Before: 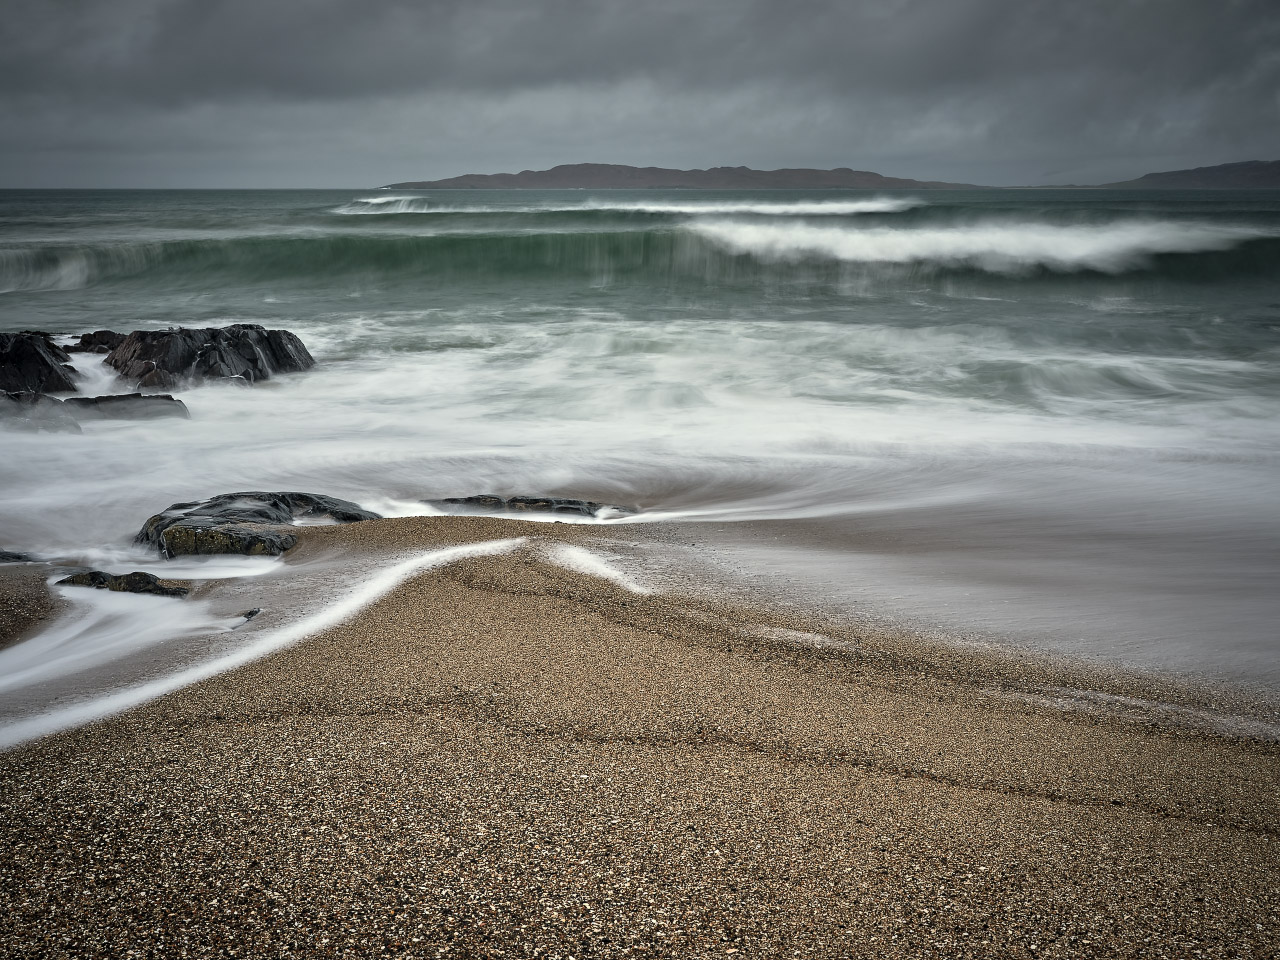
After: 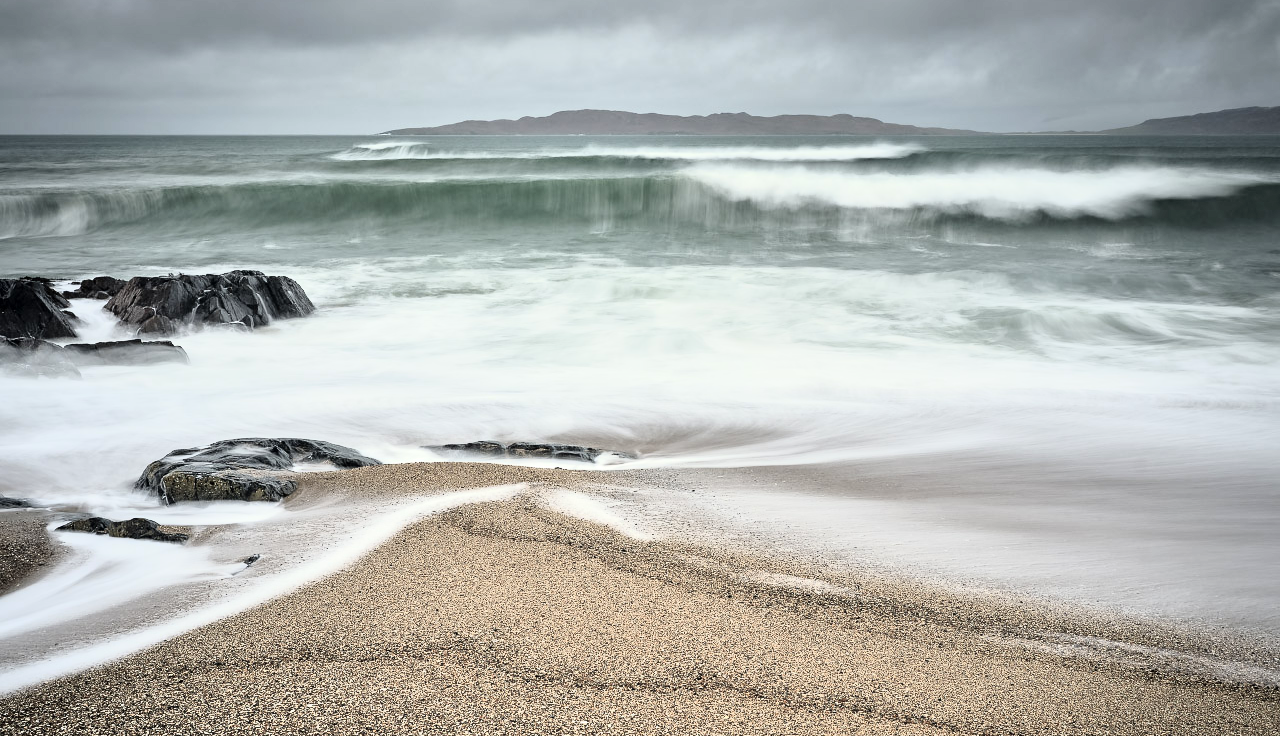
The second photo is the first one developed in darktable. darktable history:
tone curve: curves: ch0 [(0, 0) (0.003, 0.003) (0.011, 0.012) (0.025, 0.028) (0.044, 0.049) (0.069, 0.091) (0.1, 0.144) (0.136, 0.21) (0.177, 0.277) (0.224, 0.352) (0.277, 0.433) (0.335, 0.523) (0.399, 0.613) (0.468, 0.702) (0.543, 0.79) (0.623, 0.867) (0.709, 0.916) (0.801, 0.946) (0.898, 0.972) (1, 1)], color space Lab, independent channels, preserve colors none
color zones: curves: ch0 [(0.068, 0.464) (0.25, 0.5) (0.48, 0.508) (0.75, 0.536) (0.886, 0.476) (0.967, 0.456)]; ch1 [(0.066, 0.456) (0.25, 0.5) (0.616, 0.508) (0.746, 0.56) (0.934, 0.444)]
crop: top 5.667%, bottom 17.637%
